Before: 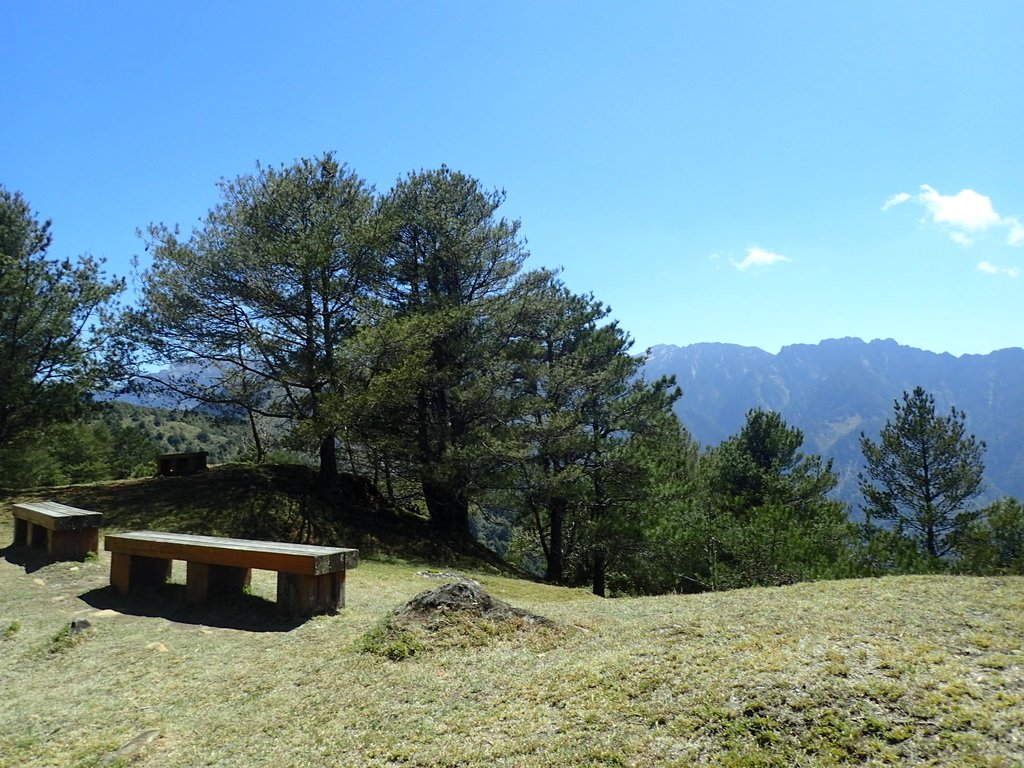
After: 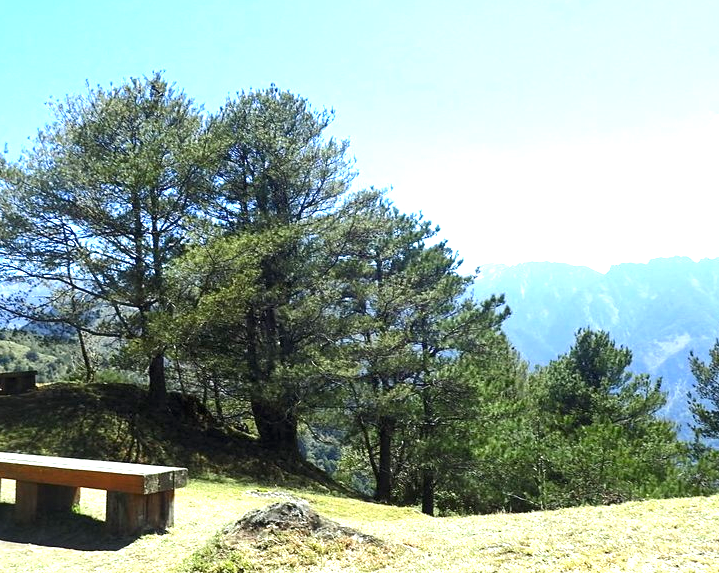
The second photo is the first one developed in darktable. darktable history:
exposure: black level correction 0, exposure 1.455 EV, compensate highlight preservation false
crop and rotate: left 16.75%, top 10.652%, right 13.034%, bottom 14.642%
